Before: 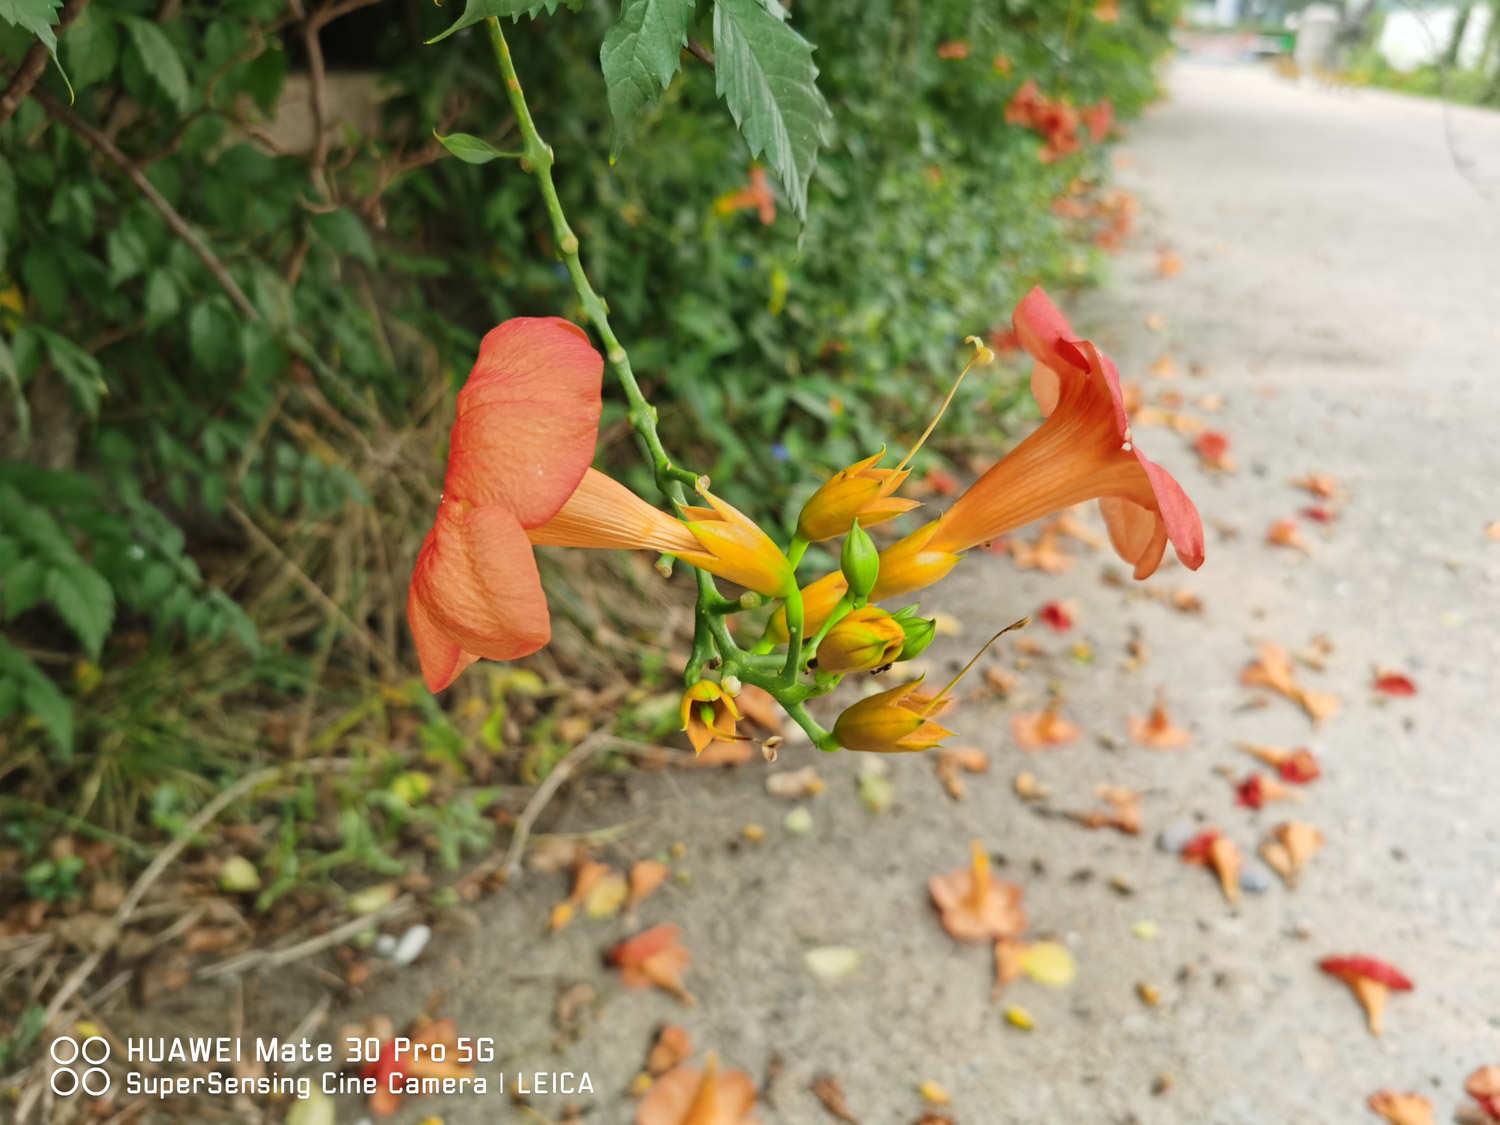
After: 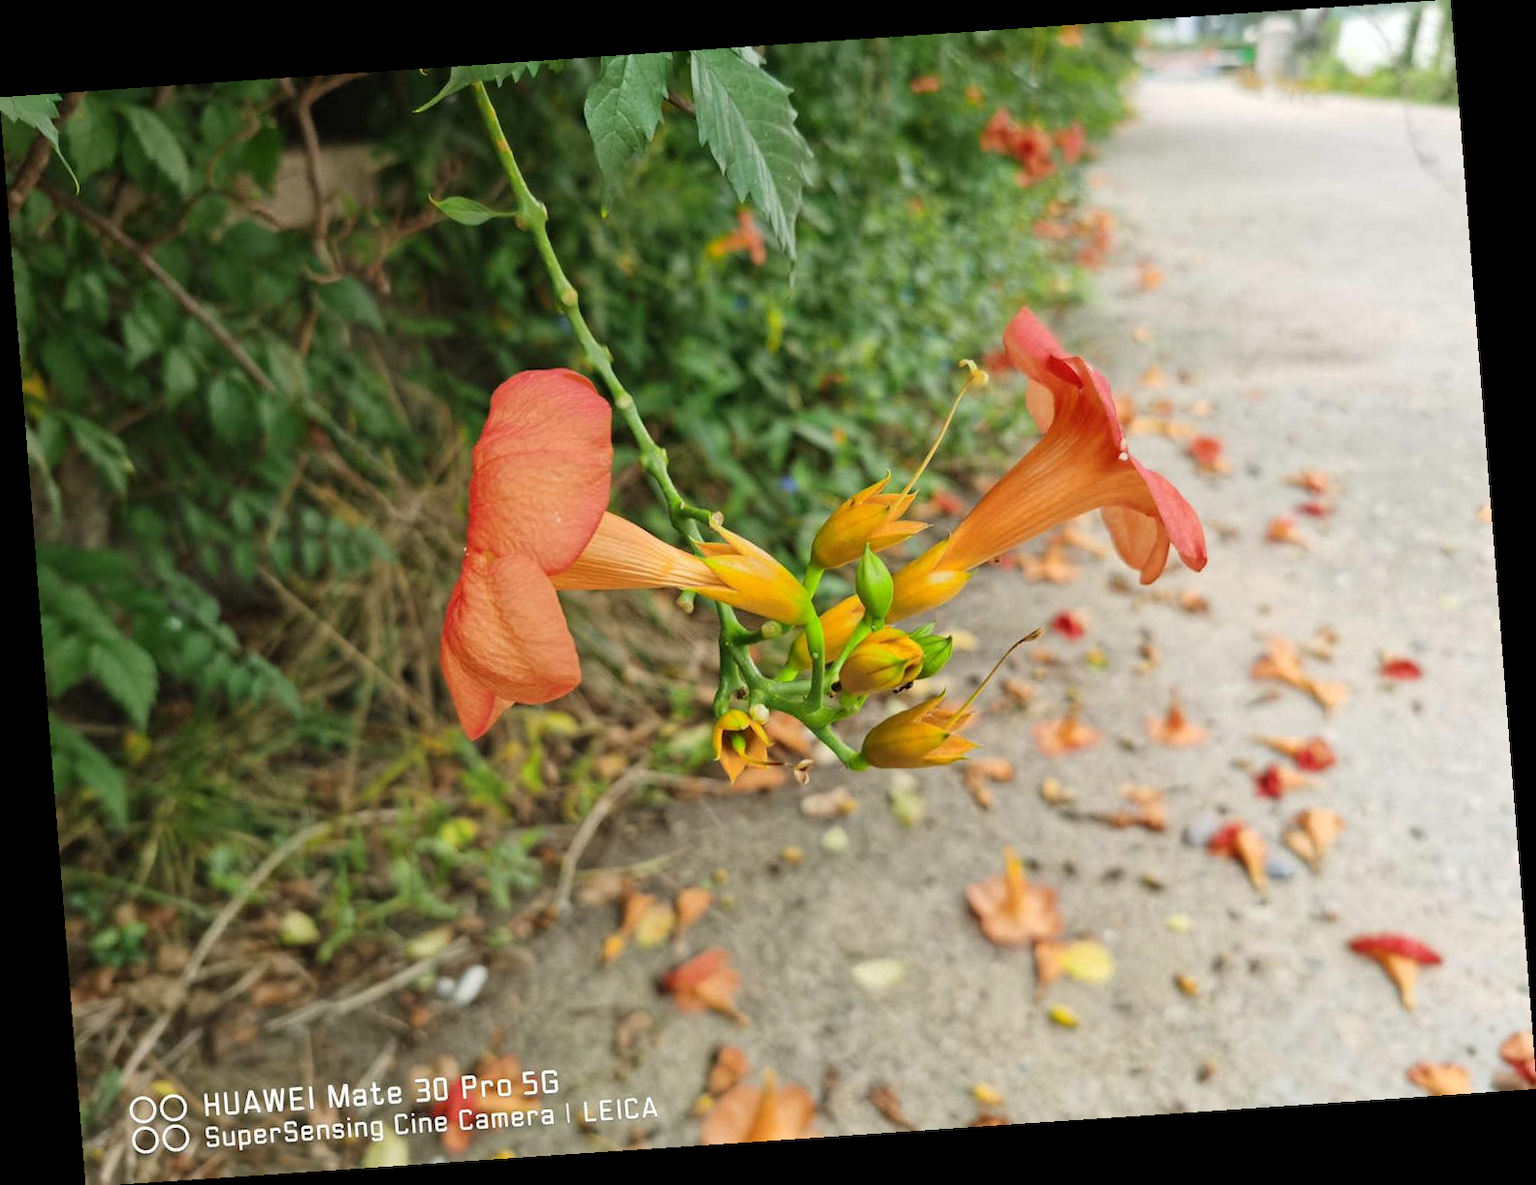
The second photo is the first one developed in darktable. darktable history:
tone equalizer: on, module defaults
rotate and perspective: rotation -4.2°, shear 0.006, automatic cropping off
